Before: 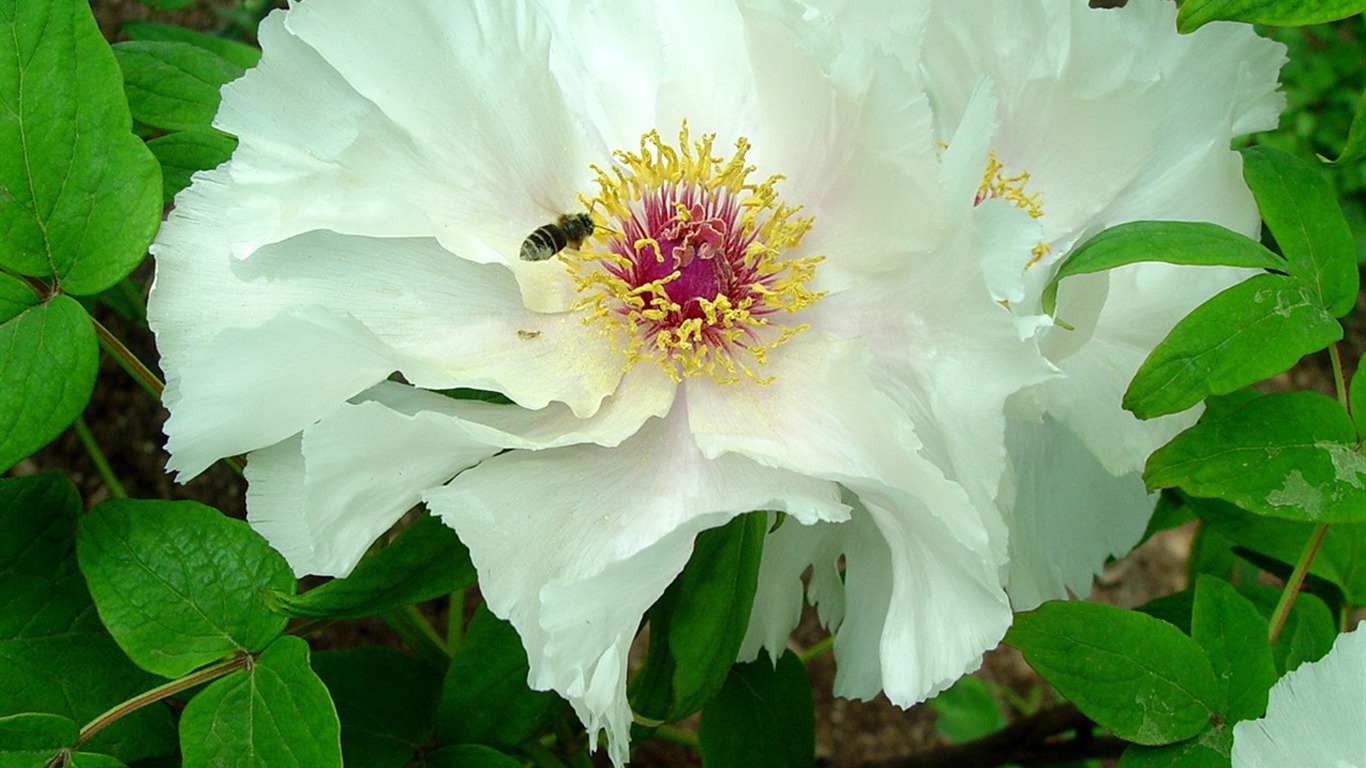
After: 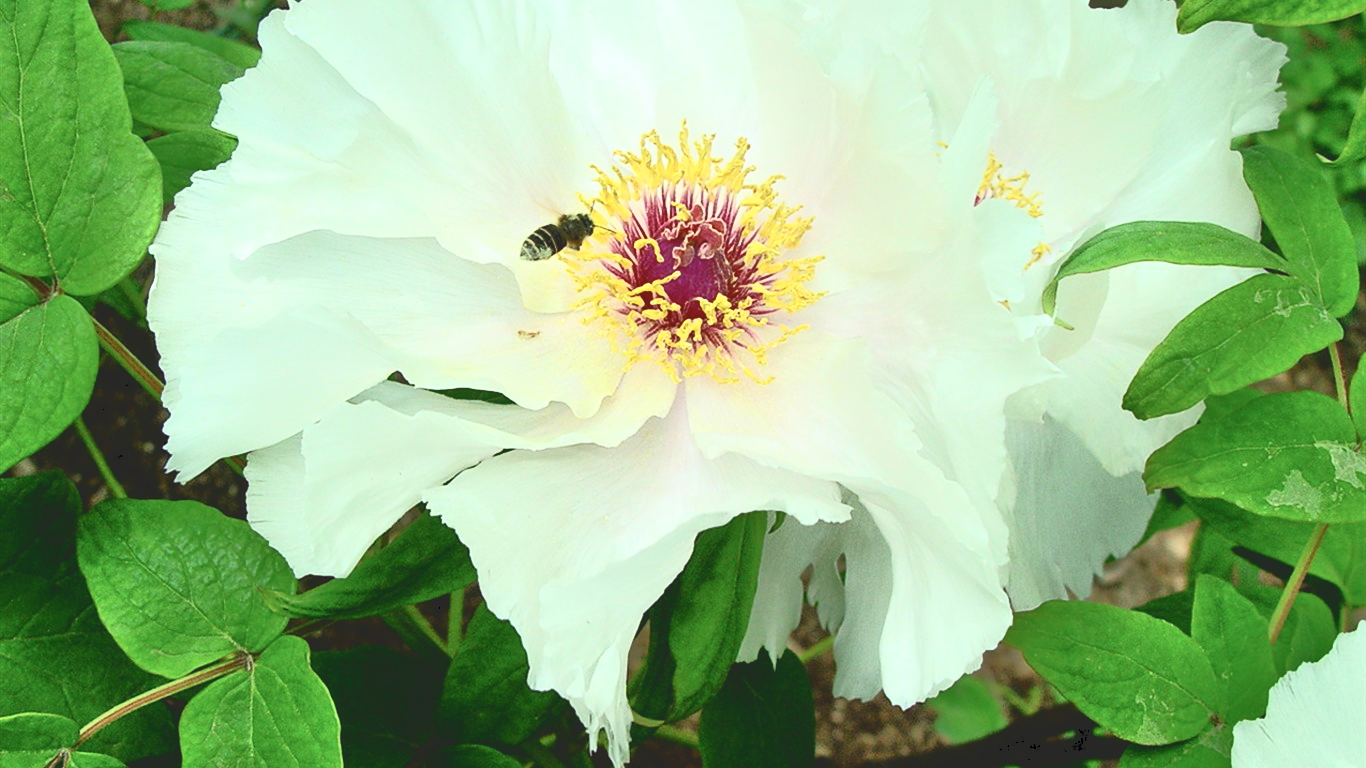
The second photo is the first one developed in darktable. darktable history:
base curve: curves: ch0 [(0, 0) (0.303, 0.277) (1, 1)], preserve colors none
contrast brightness saturation: contrast 0.238, brightness 0.089
tone curve: curves: ch0 [(0, 0) (0.003, 0.156) (0.011, 0.156) (0.025, 0.161) (0.044, 0.164) (0.069, 0.178) (0.1, 0.201) (0.136, 0.229) (0.177, 0.263) (0.224, 0.301) (0.277, 0.355) (0.335, 0.415) (0.399, 0.48) (0.468, 0.561) (0.543, 0.647) (0.623, 0.735) (0.709, 0.819) (0.801, 0.893) (0.898, 0.953) (1, 1)], color space Lab, independent channels, preserve colors none
exposure: exposure -0.18 EV, compensate highlight preservation false
tone equalizer: -8 EV -0.521 EV, -7 EV -0.328 EV, -6 EV -0.111 EV, -5 EV 0.412 EV, -4 EV 0.992 EV, -3 EV 0.808 EV, -2 EV -0.006 EV, -1 EV 0.133 EV, +0 EV -0.015 EV
